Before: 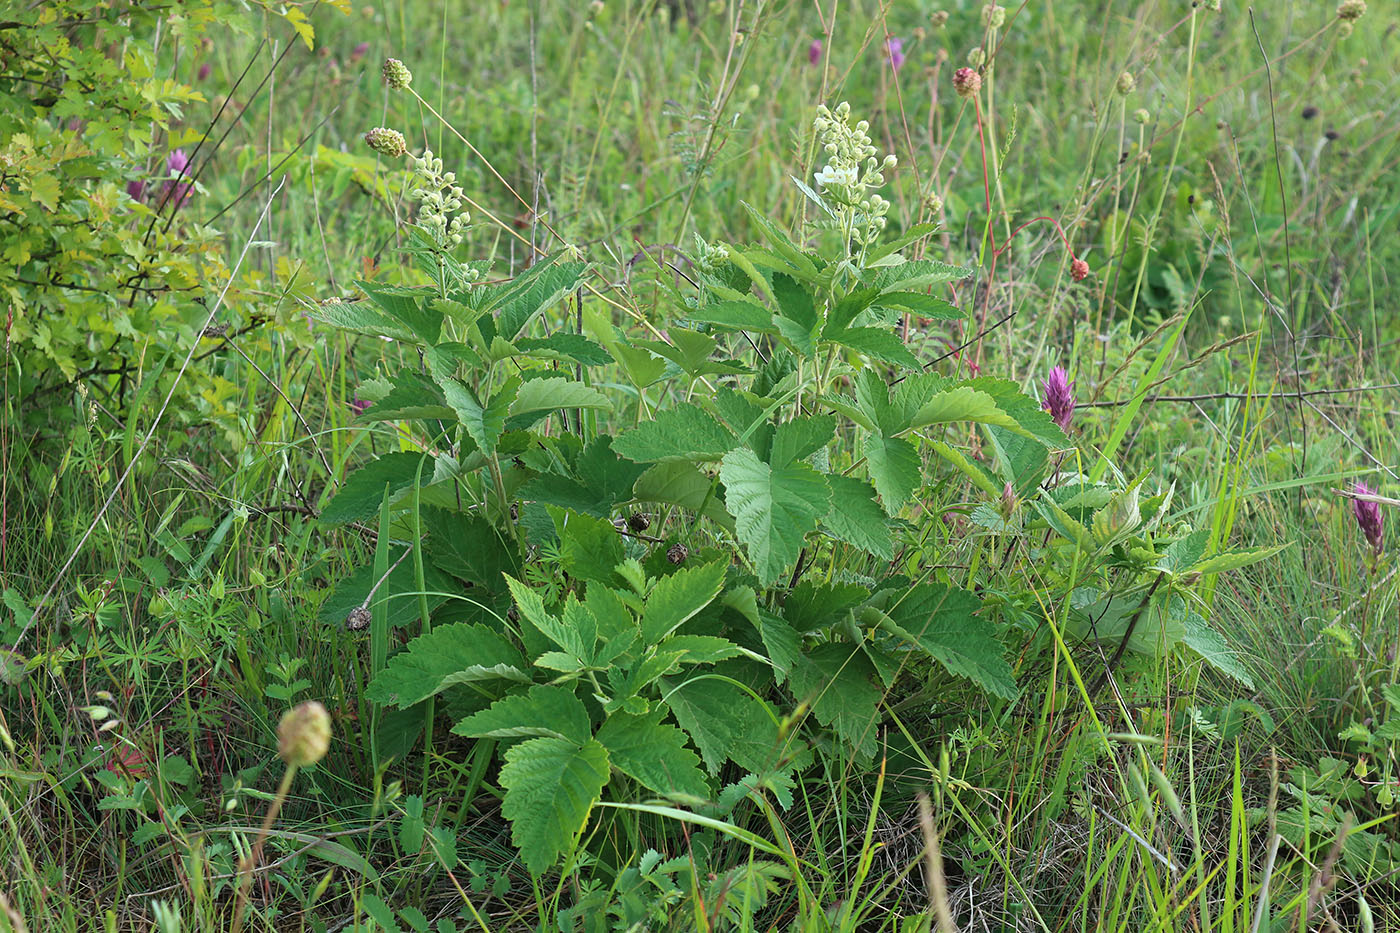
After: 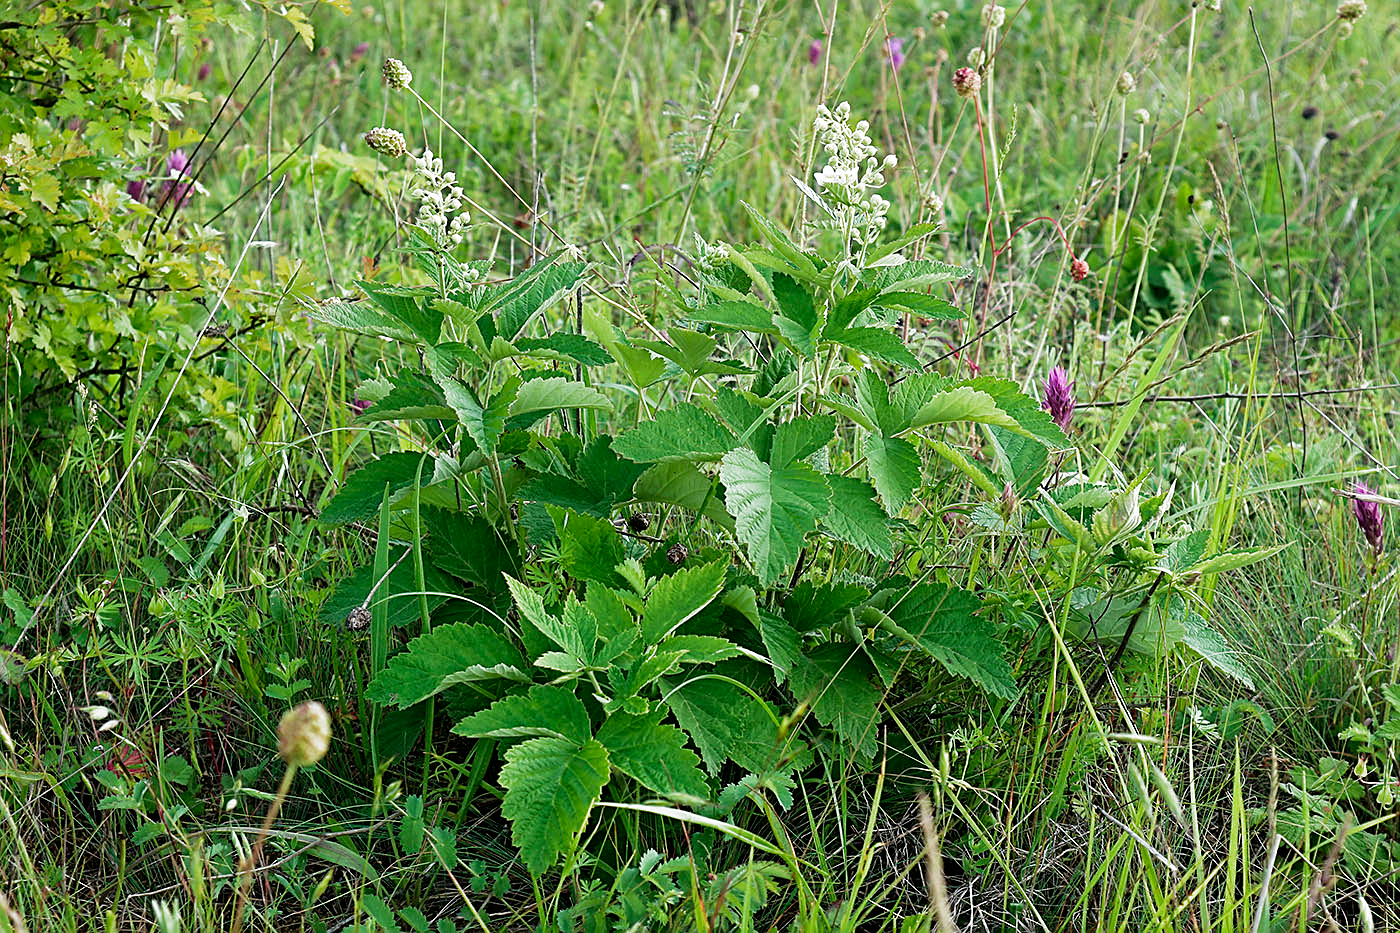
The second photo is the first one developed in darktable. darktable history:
filmic rgb: black relative exposure -8.2 EV, white relative exposure 2.2 EV, threshold 3 EV, hardness 7.11, latitude 75%, contrast 1.325, highlights saturation mix -2%, shadows ↔ highlights balance 30%, preserve chrominance no, color science v5 (2021), contrast in shadows safe, contrast in highlights safe, enable highlight reconstruction true
sharpen: on, module defaults
